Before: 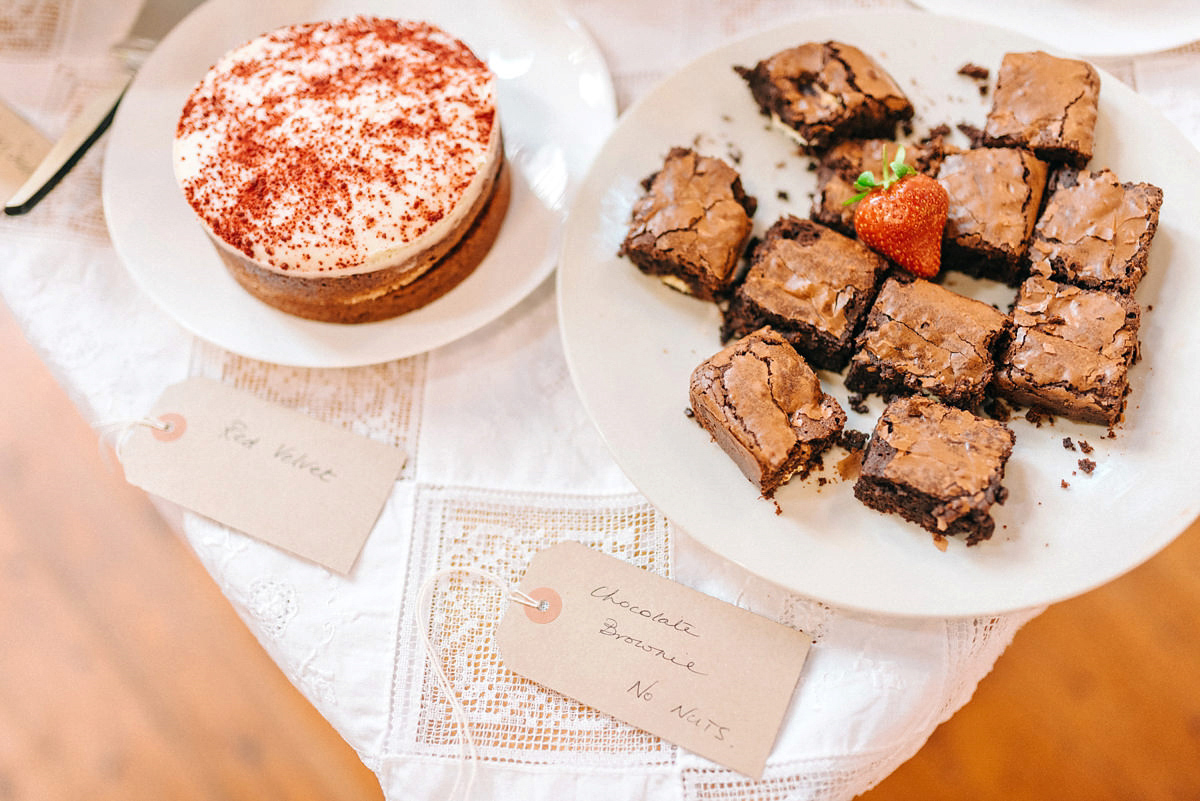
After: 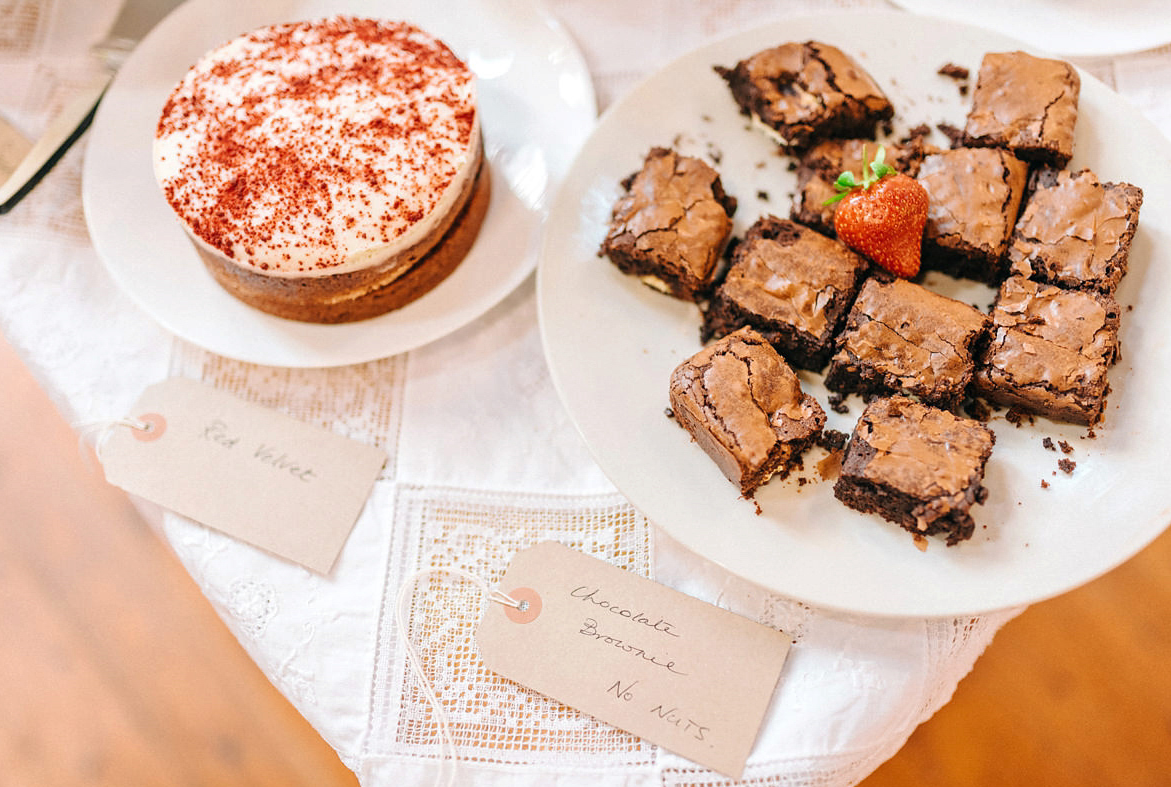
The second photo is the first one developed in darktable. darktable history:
crop and rotate: left 1.678%, right 0.689%, bottom 1.734%
